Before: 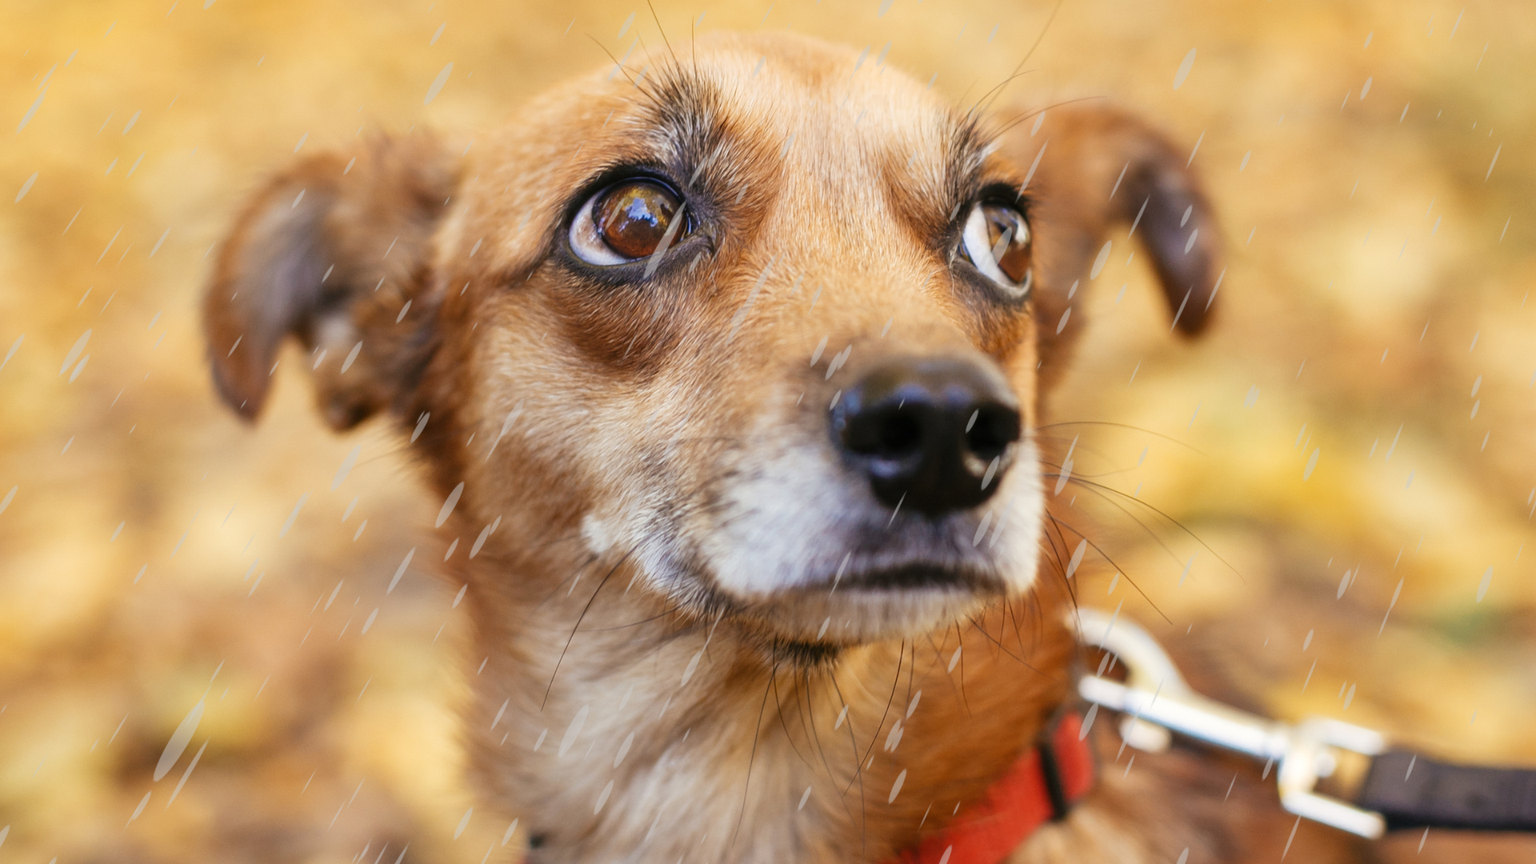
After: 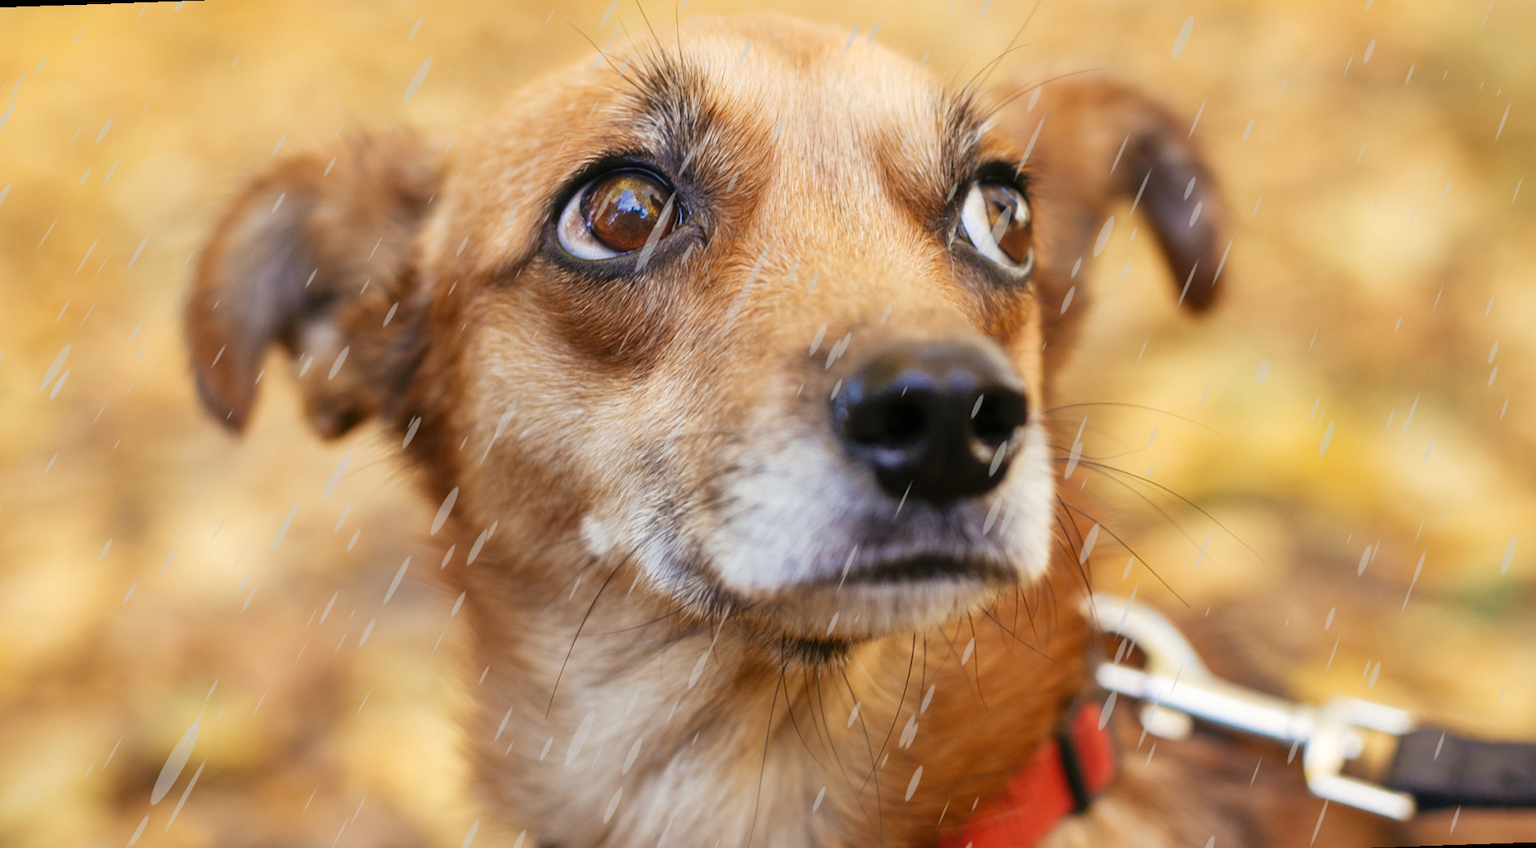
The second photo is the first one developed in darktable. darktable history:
exposure: compensate highlight preservation false
rotate and perspective: rotation -2°, crop left 0.022, crop right 0.978, crop top 0.049, crop bottom 0.951
